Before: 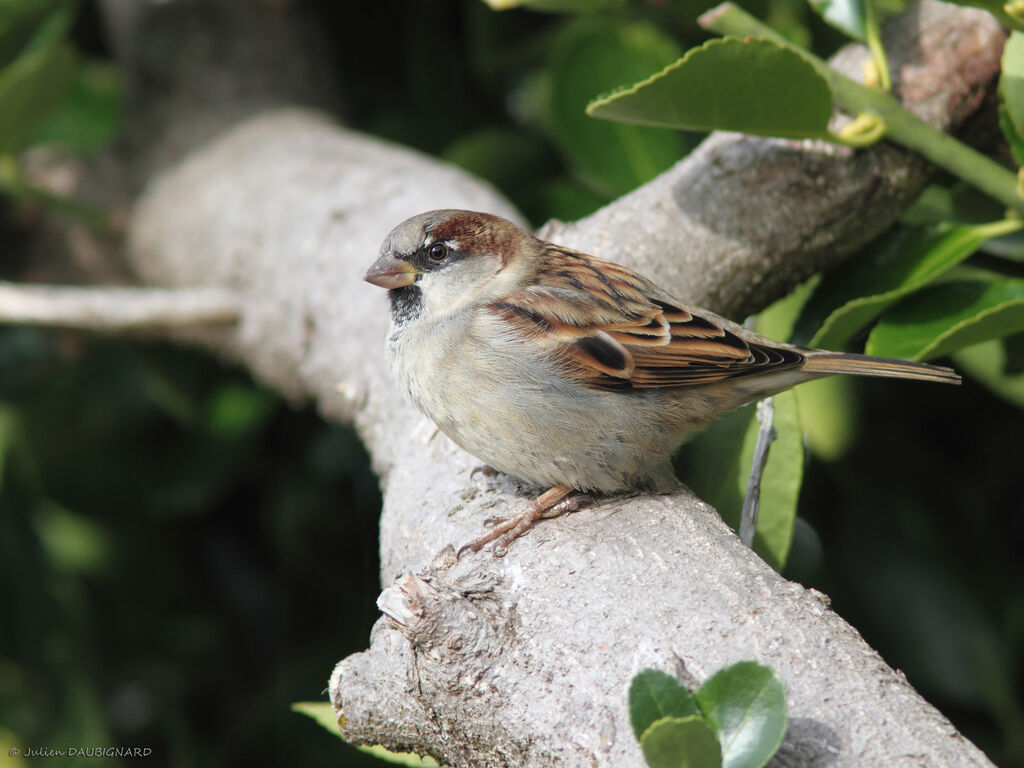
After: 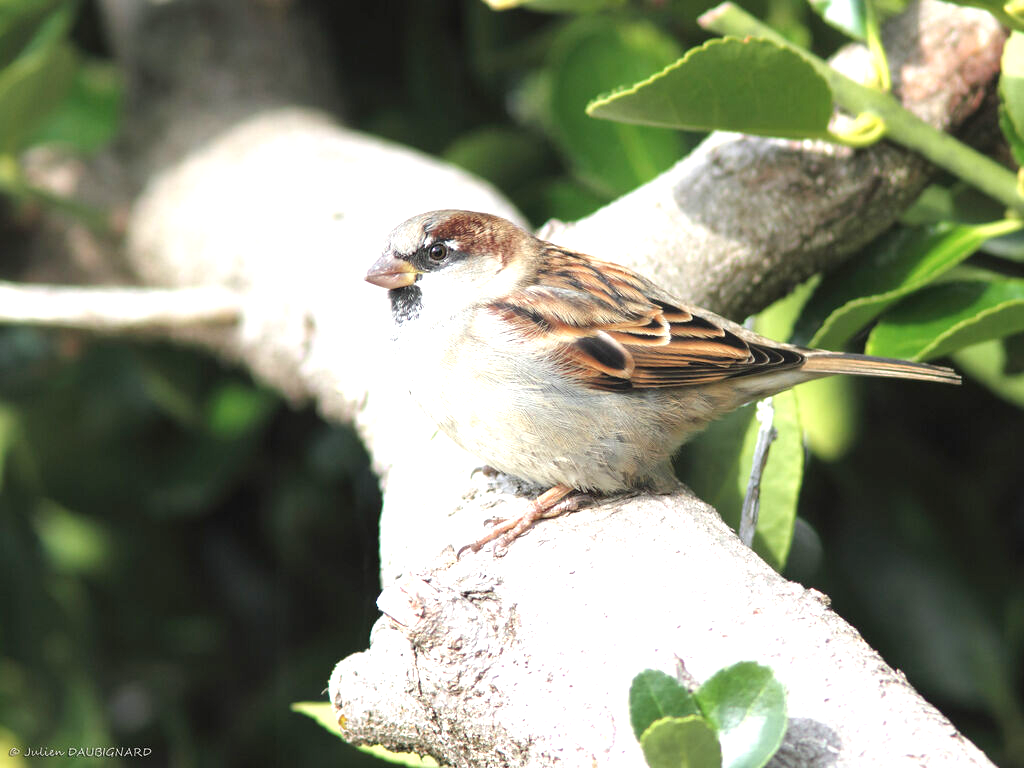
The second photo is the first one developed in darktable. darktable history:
exposure: black level correction 0, exposure 1.179 EV, compensate highlight preservation false
